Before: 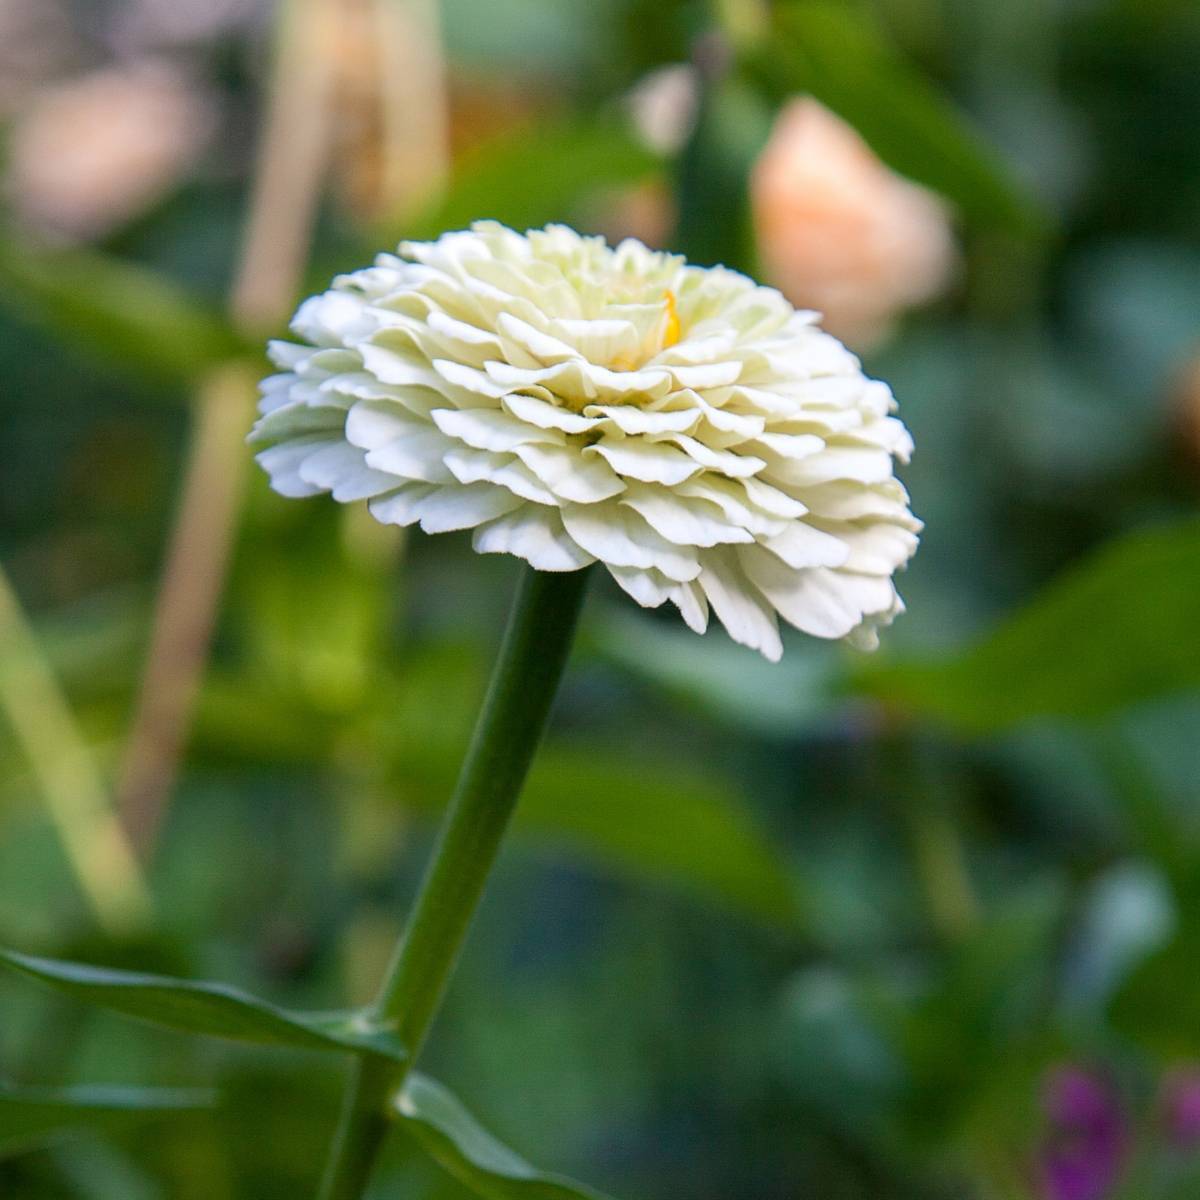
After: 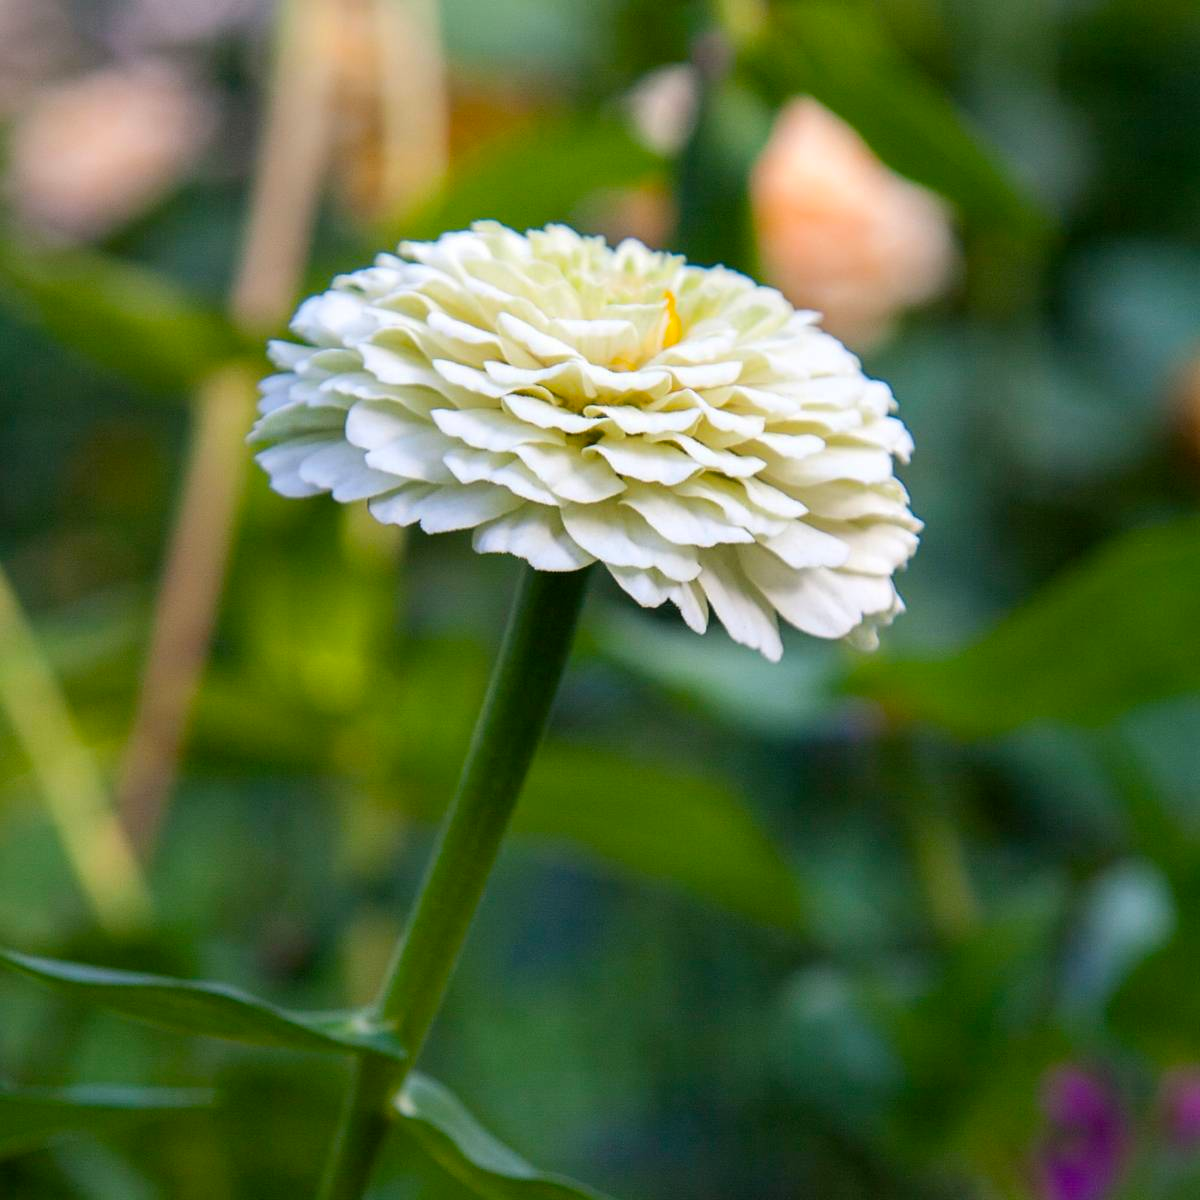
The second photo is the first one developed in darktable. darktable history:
color balance rgb: perceptual saturation grading › global saturation 19.411%
